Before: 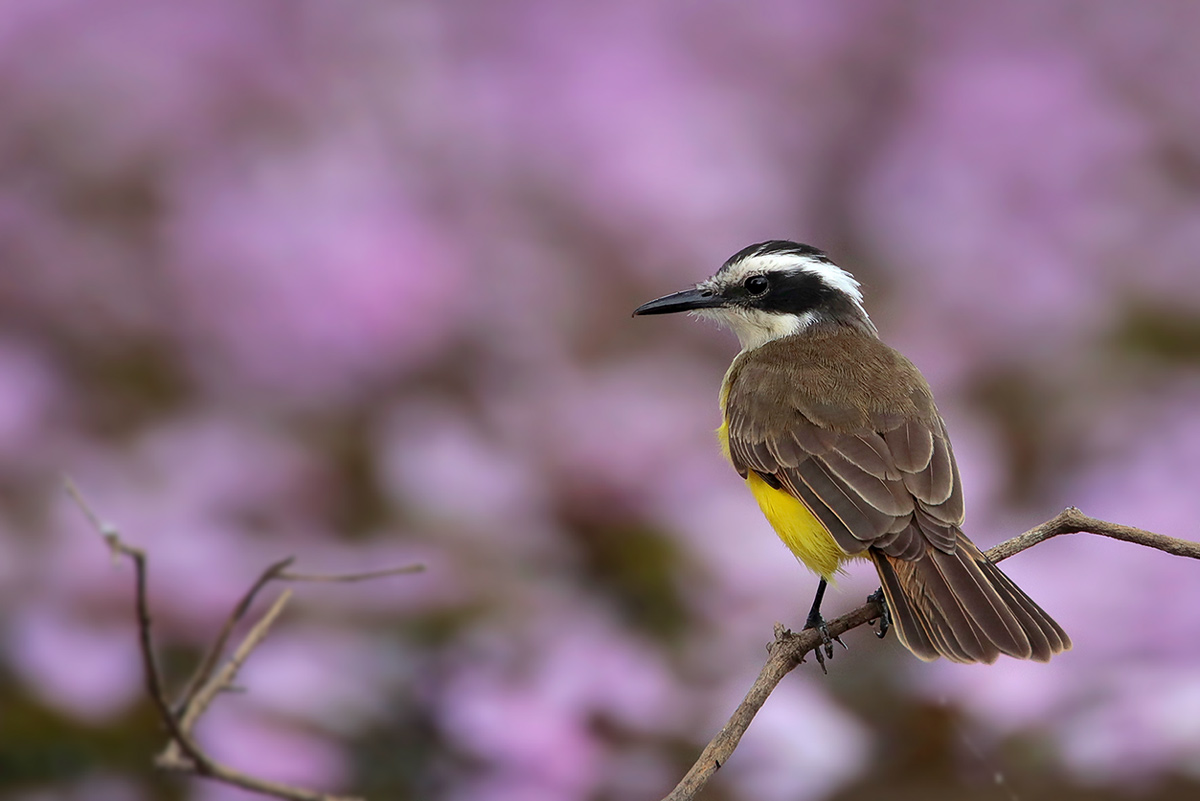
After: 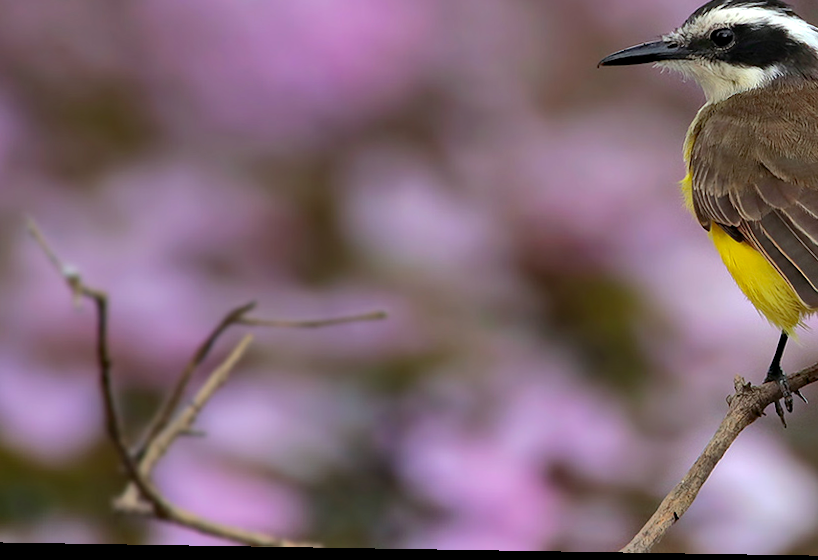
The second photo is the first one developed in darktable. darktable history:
haze removal: compatibility mode true, adaptive false
crop and rotate: angle -0.925°, left 3.56%, top 31.717%, right 28.95%
shadows and highlights: low approximation 0.01, soften with gaussian
